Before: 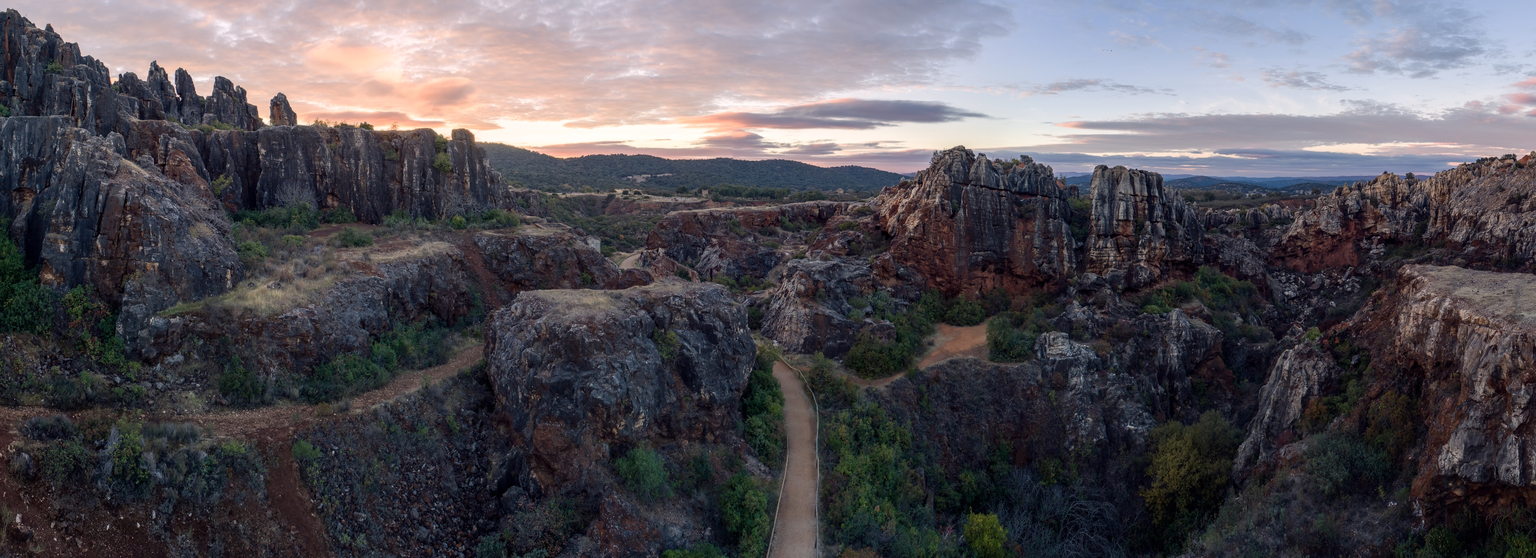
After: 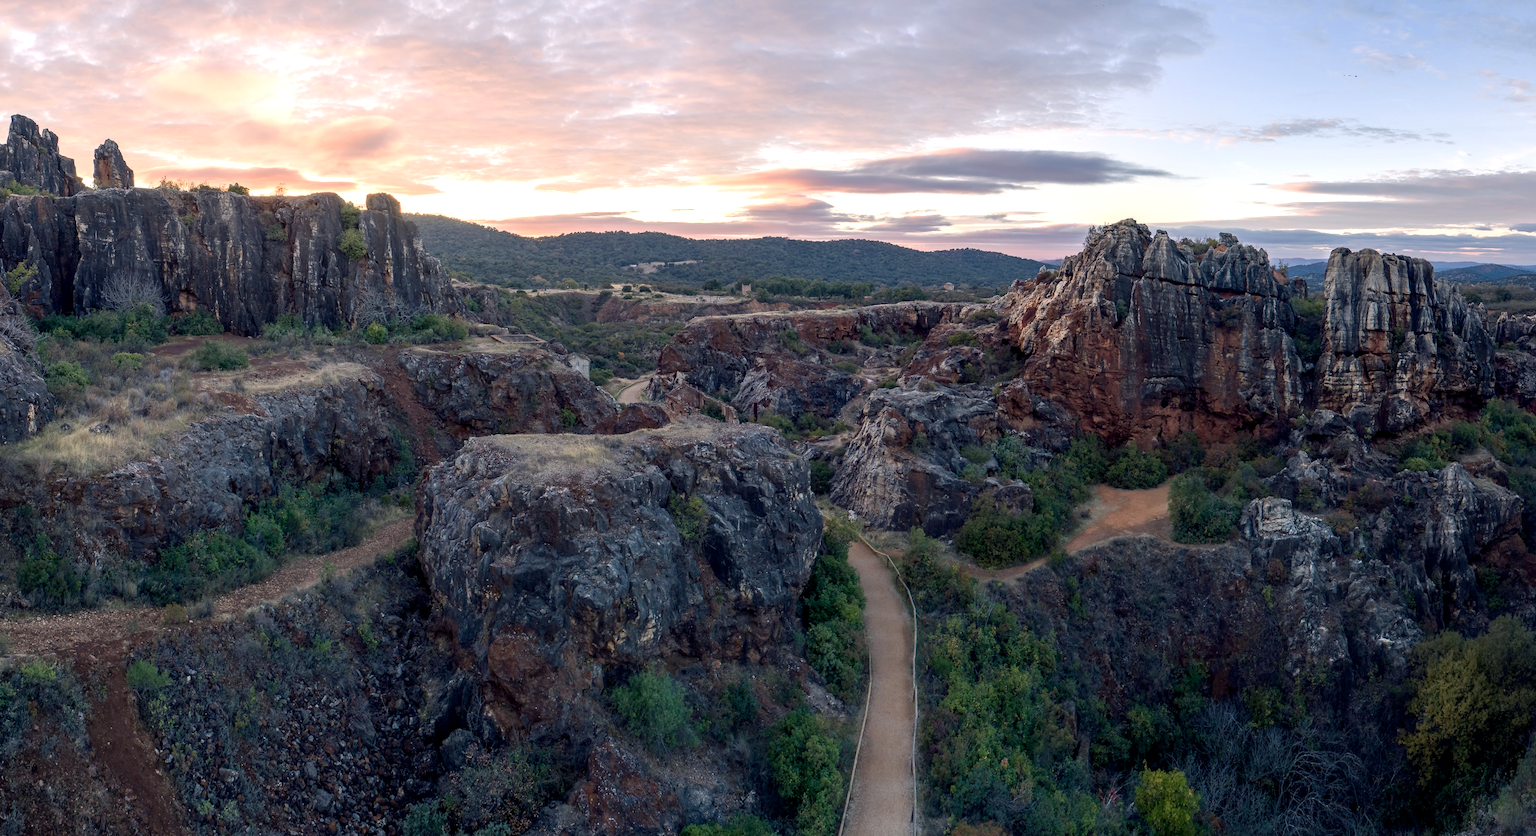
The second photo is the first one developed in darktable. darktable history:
color balance: mode lift, gamma, gain (sRGB), lift [1, 1, 1.022, 1.026]
crop and rotate: left 13.537%, right 19.796%
exposure: black level correction 0.003, exposure 0.383 EV, compensate highlight preservation false
